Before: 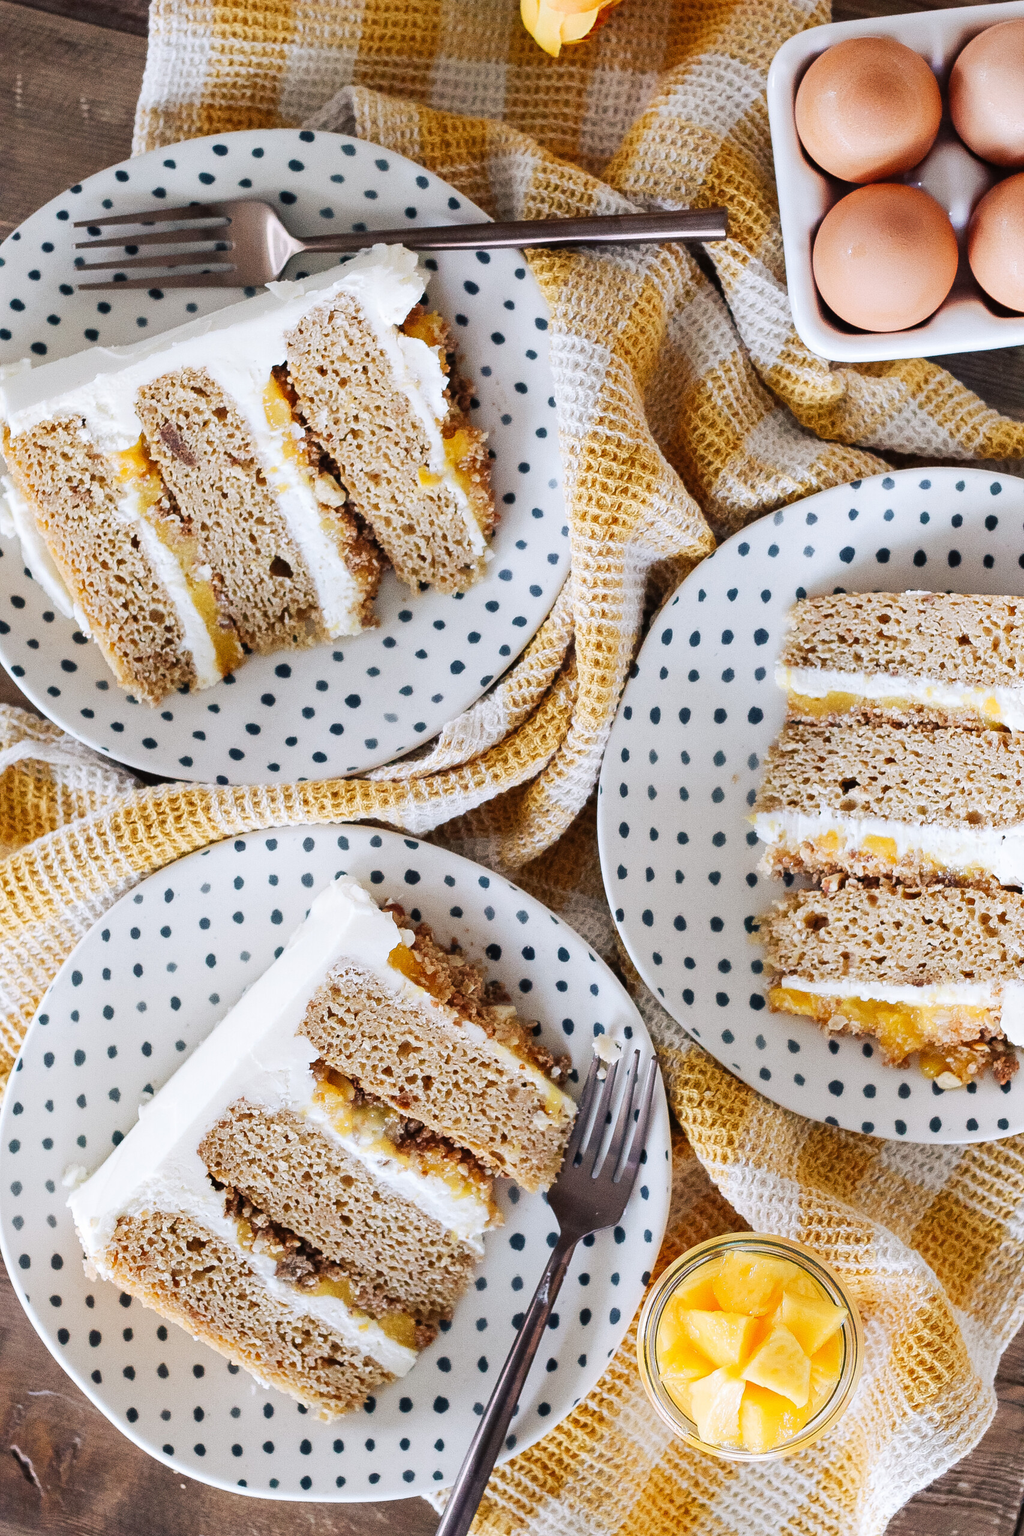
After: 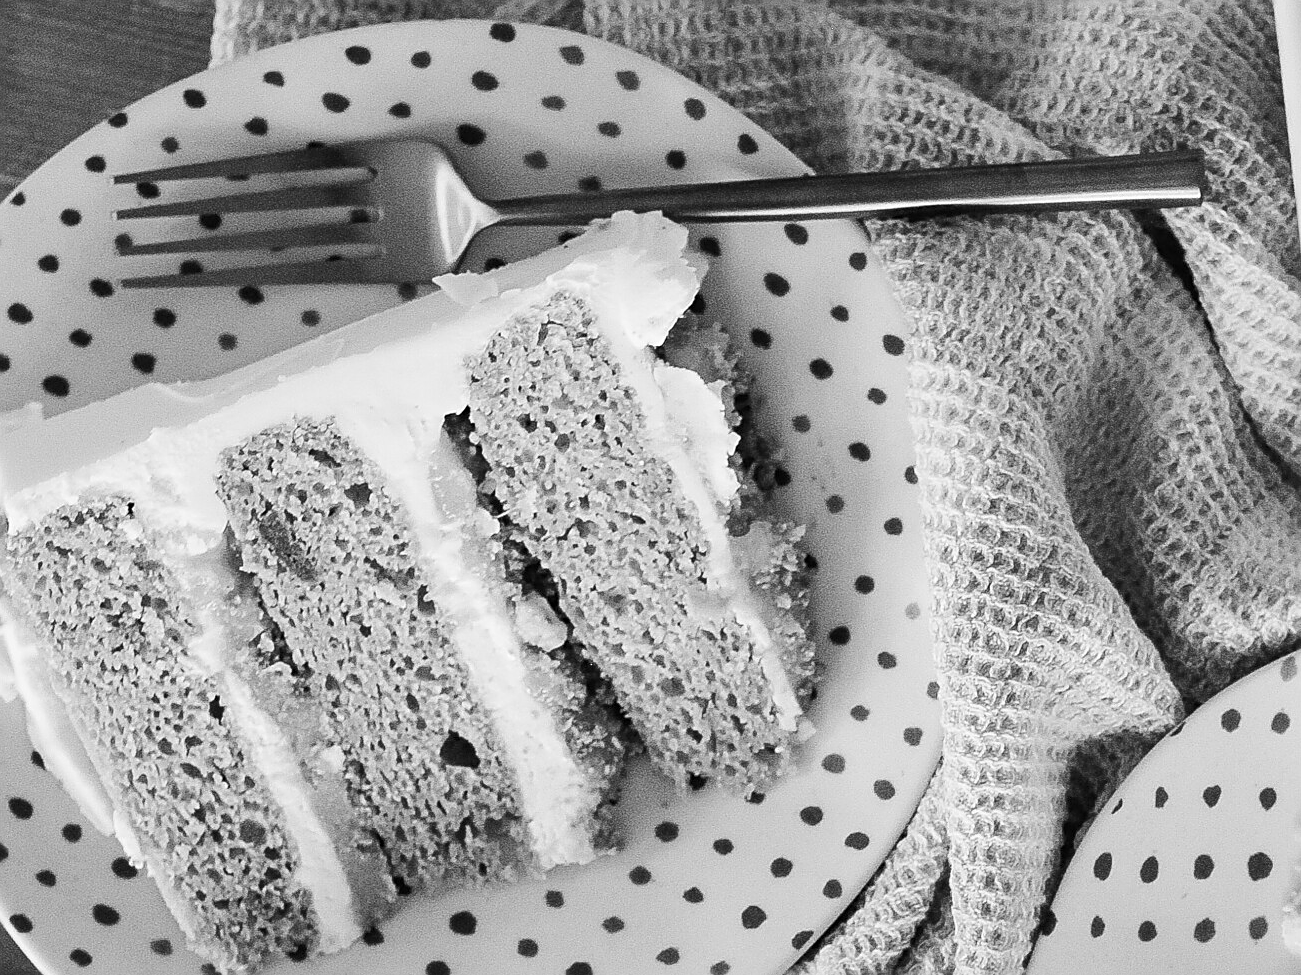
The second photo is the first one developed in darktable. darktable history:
sharpen: on, module defaults
crop: left 0.579%, top 7.627%, right 23.167%, bottom 54.275%
monochrome: a 32, b 64, size 2.3
